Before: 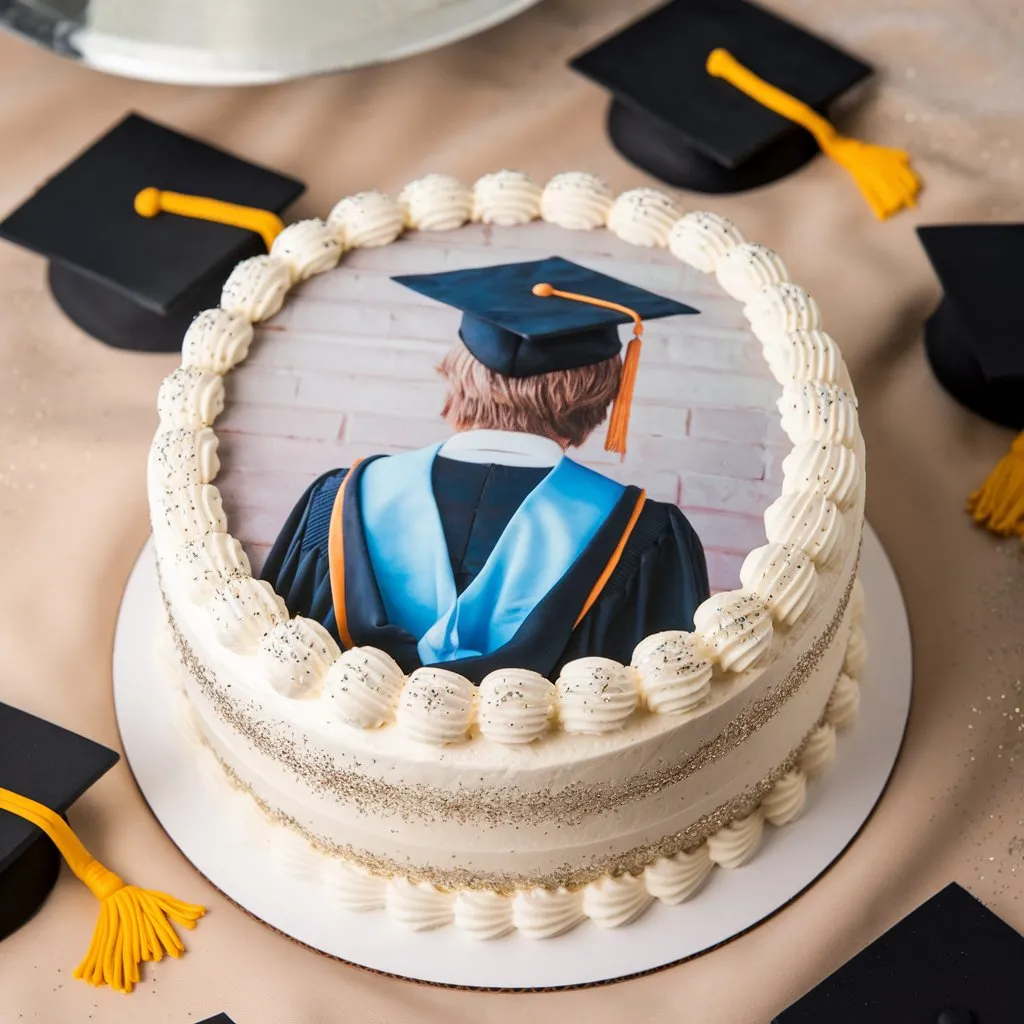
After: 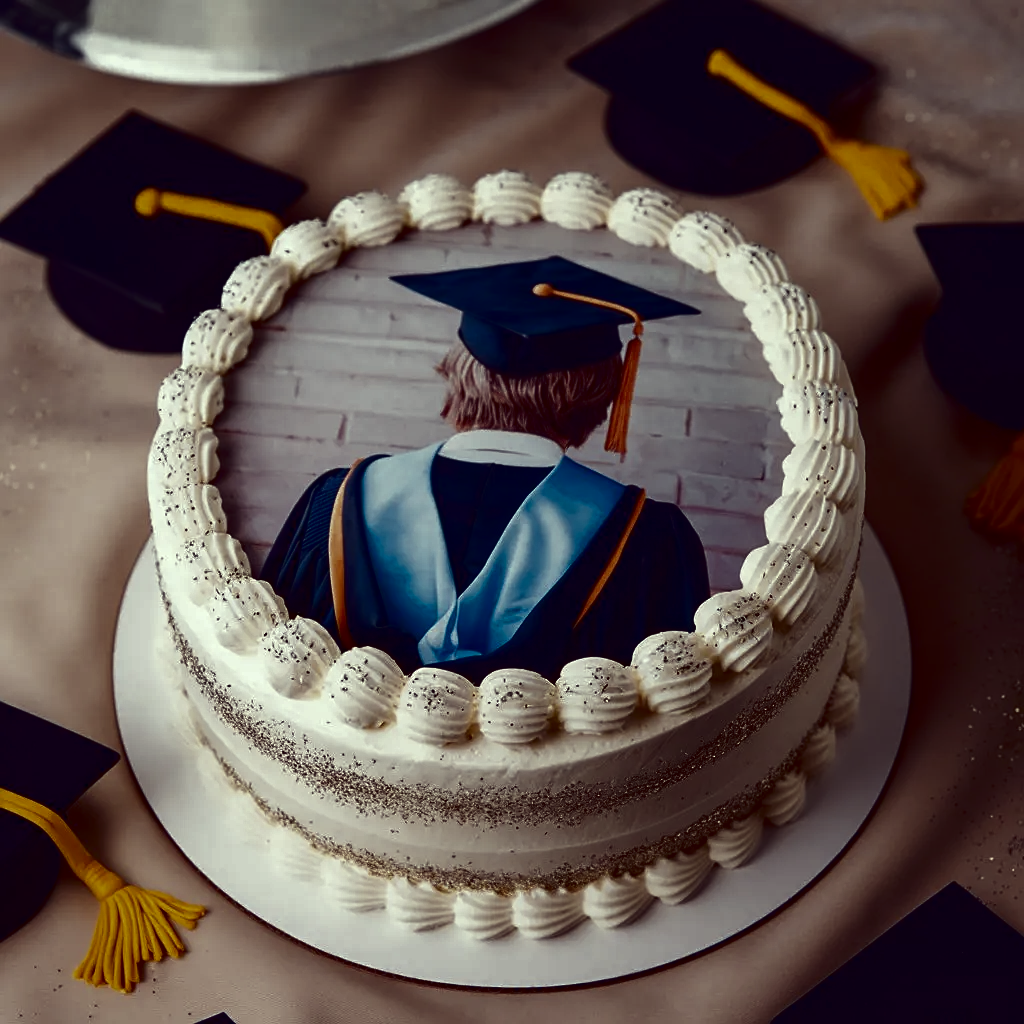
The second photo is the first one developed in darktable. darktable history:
sharpen: amount 0.215
color correction: highlights a* -20.93, highlights b* 20.83, shadows a* 19.94, shadows b* -21.09, saturation 0.373
contrast brightness saturation: brightness -0.998, saturation 0.987
